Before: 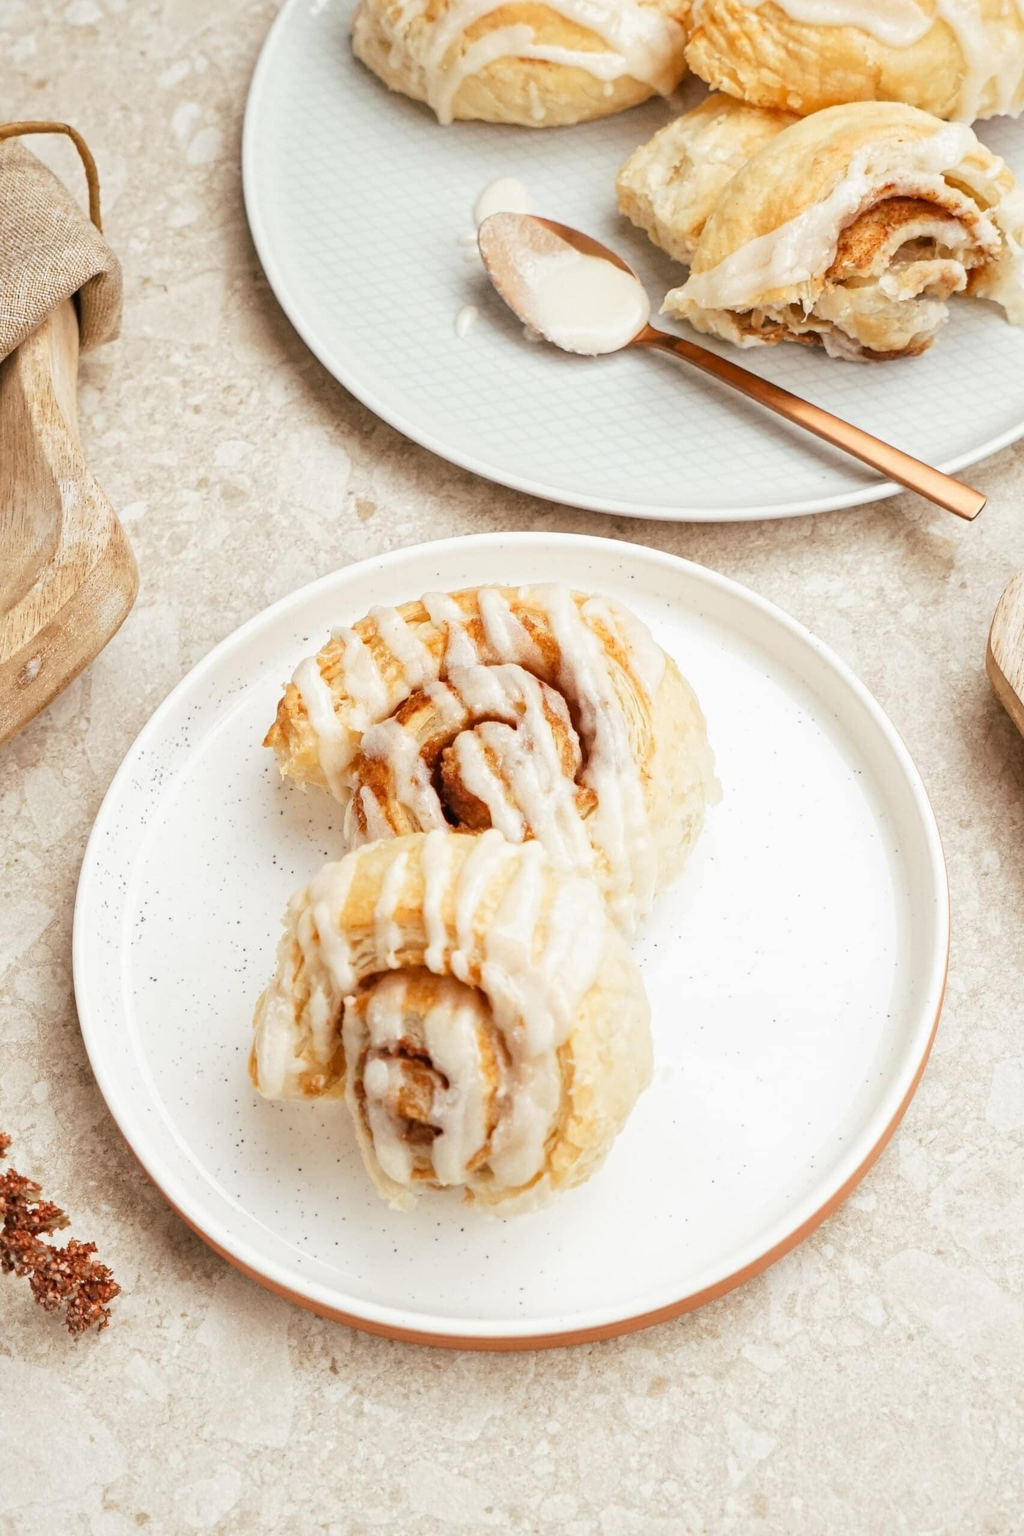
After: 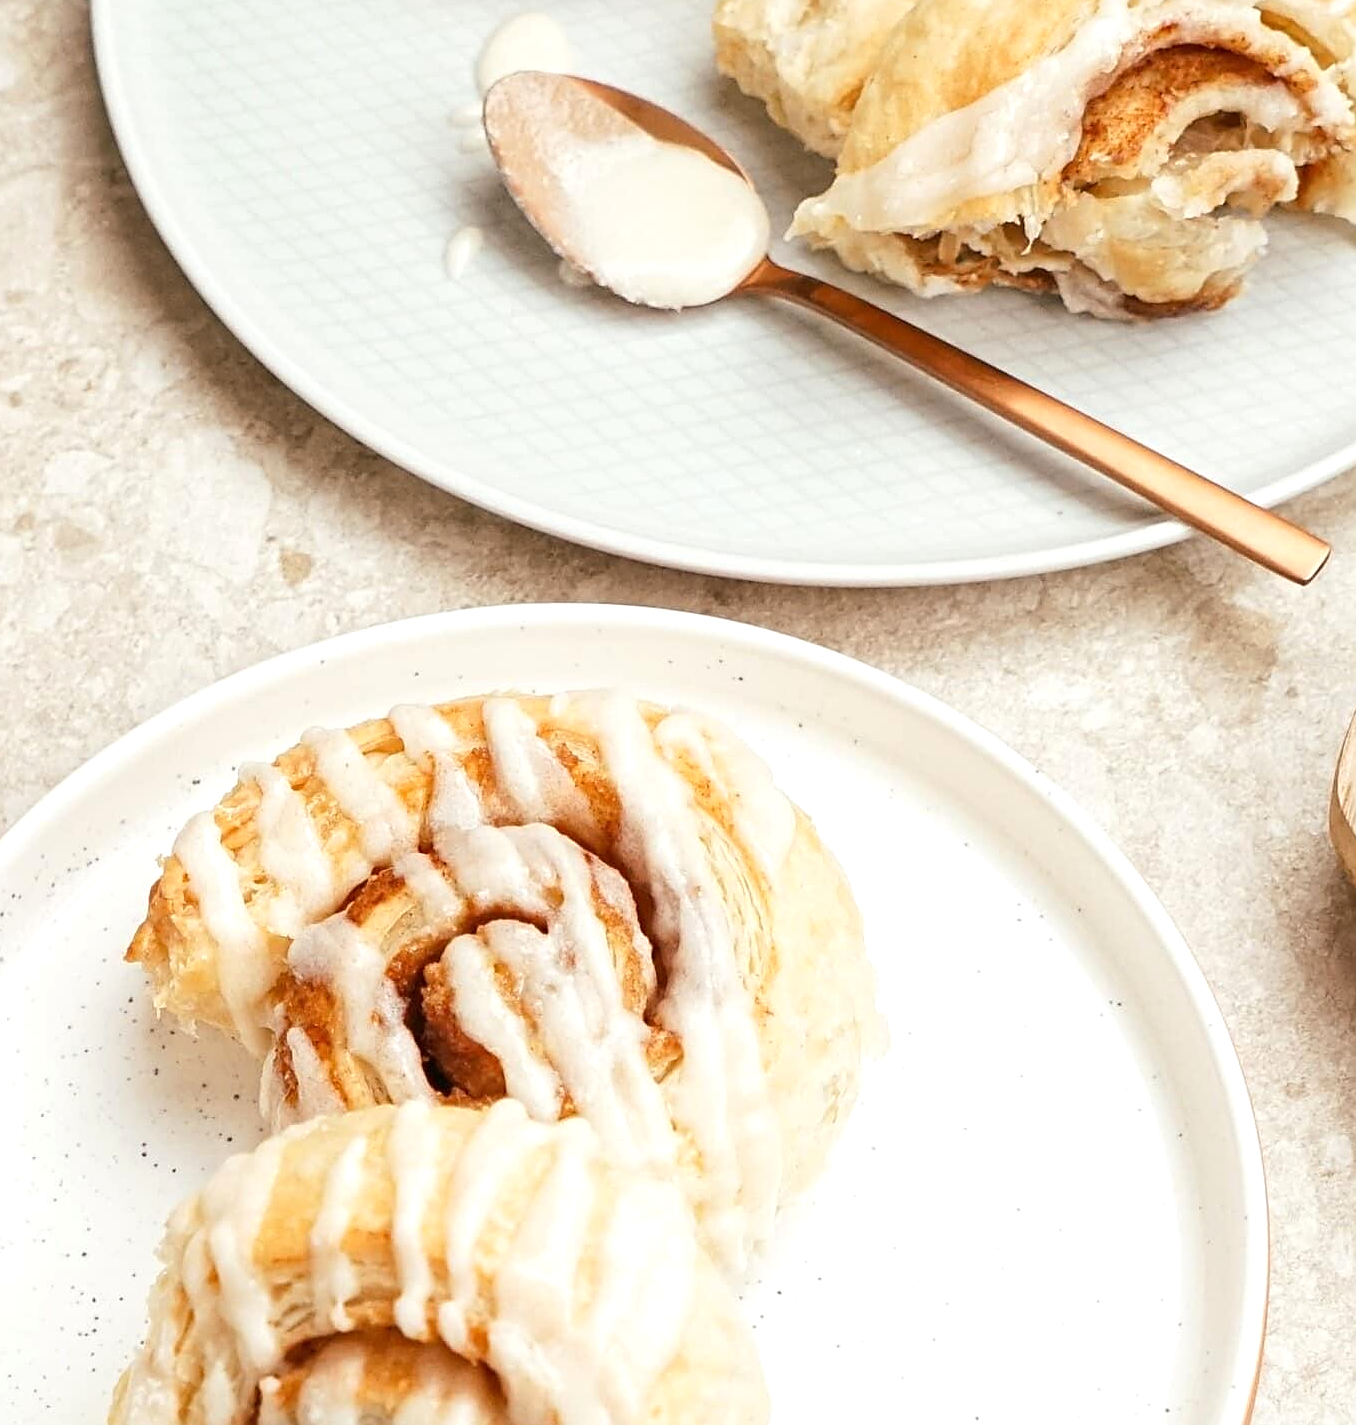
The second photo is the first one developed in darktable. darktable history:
exposure: exposure 0.207 EV, compensate highlight preservation false
crop: left 18.38%, top 11.092%, right 2.134%, bottom 33.217%
sharpen: on, module defaults
